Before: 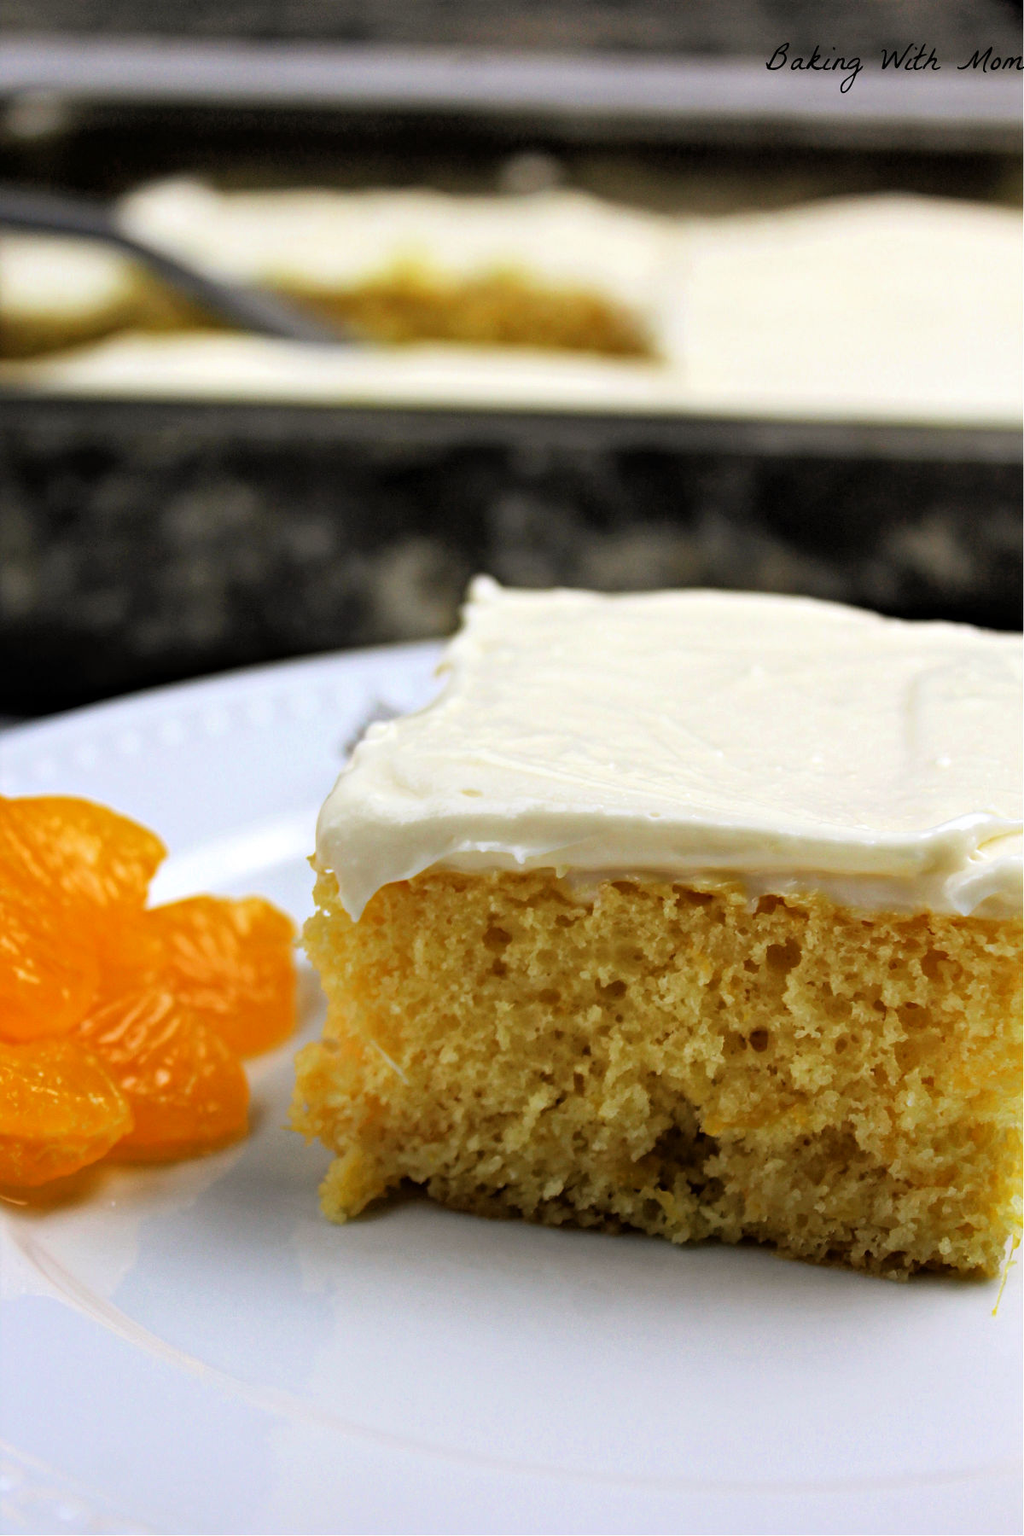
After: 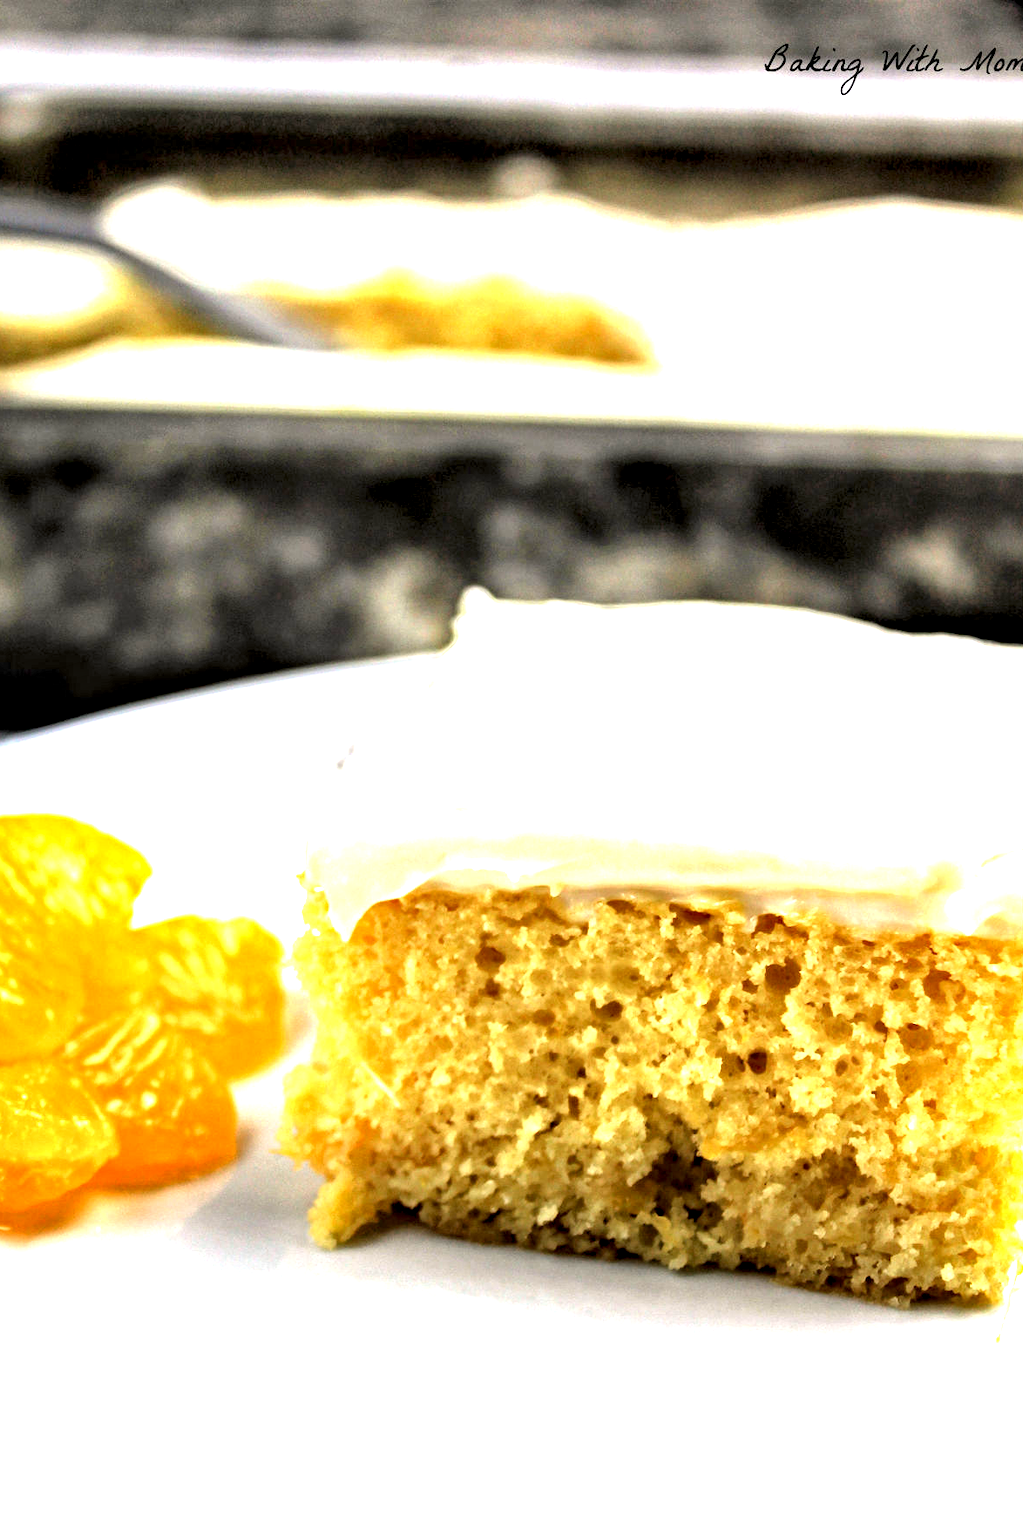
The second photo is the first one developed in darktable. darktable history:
contrast equalizer: y [[0.586, 0.584, 0.576, 0.565, 0.552, 0.539], [0.5 ×6], [0.97, 0.959, 0.919, 0.859, 0.789, 0.717], [0 ×6], [0 ×6]]
crop: left 1.743%, right 0.268%, bottom 2.011%
exposure: black level correction 0.001, exposure 1.735 EV, compensate highlight preservation false
